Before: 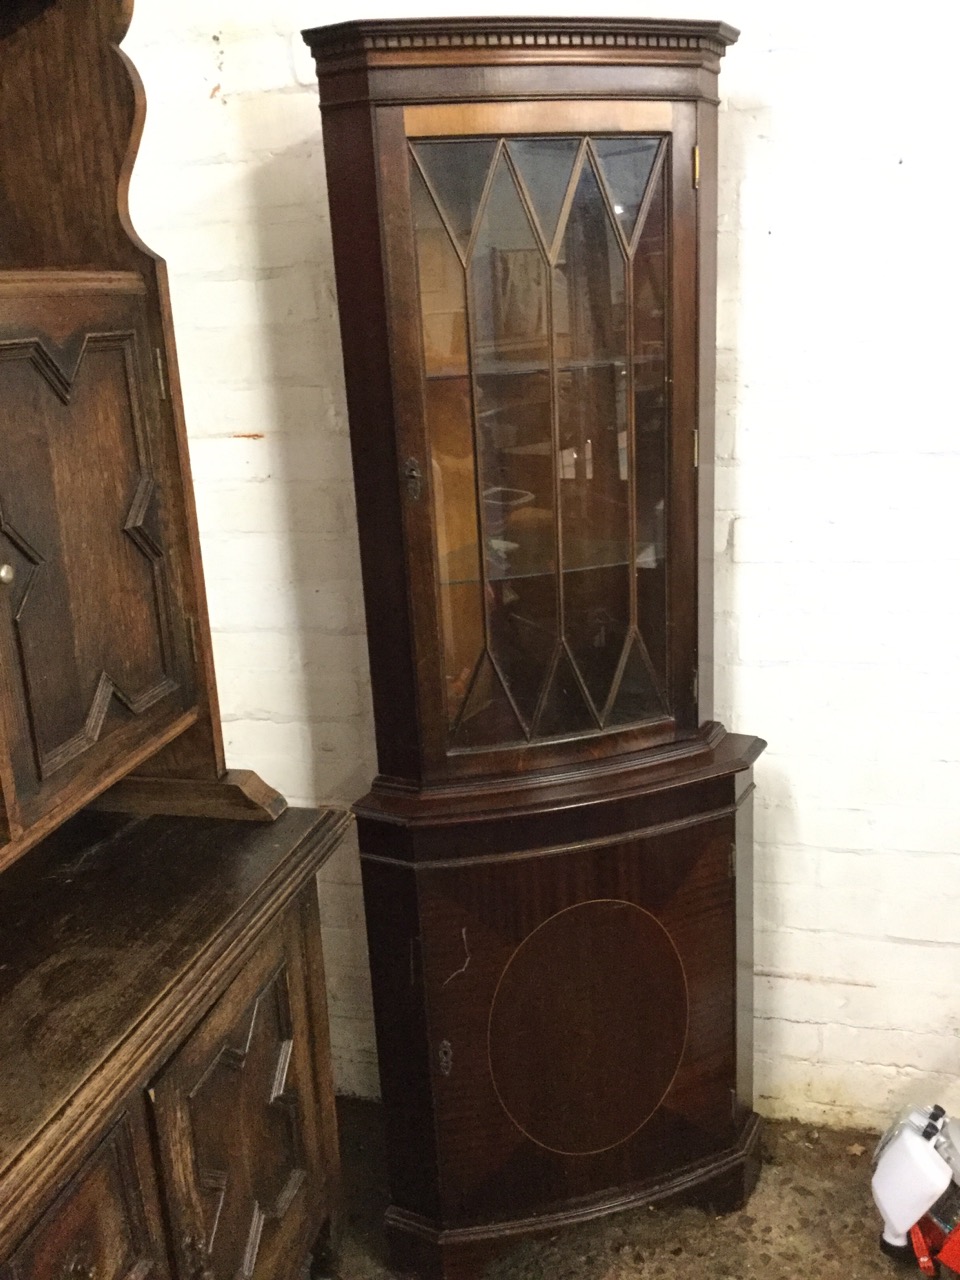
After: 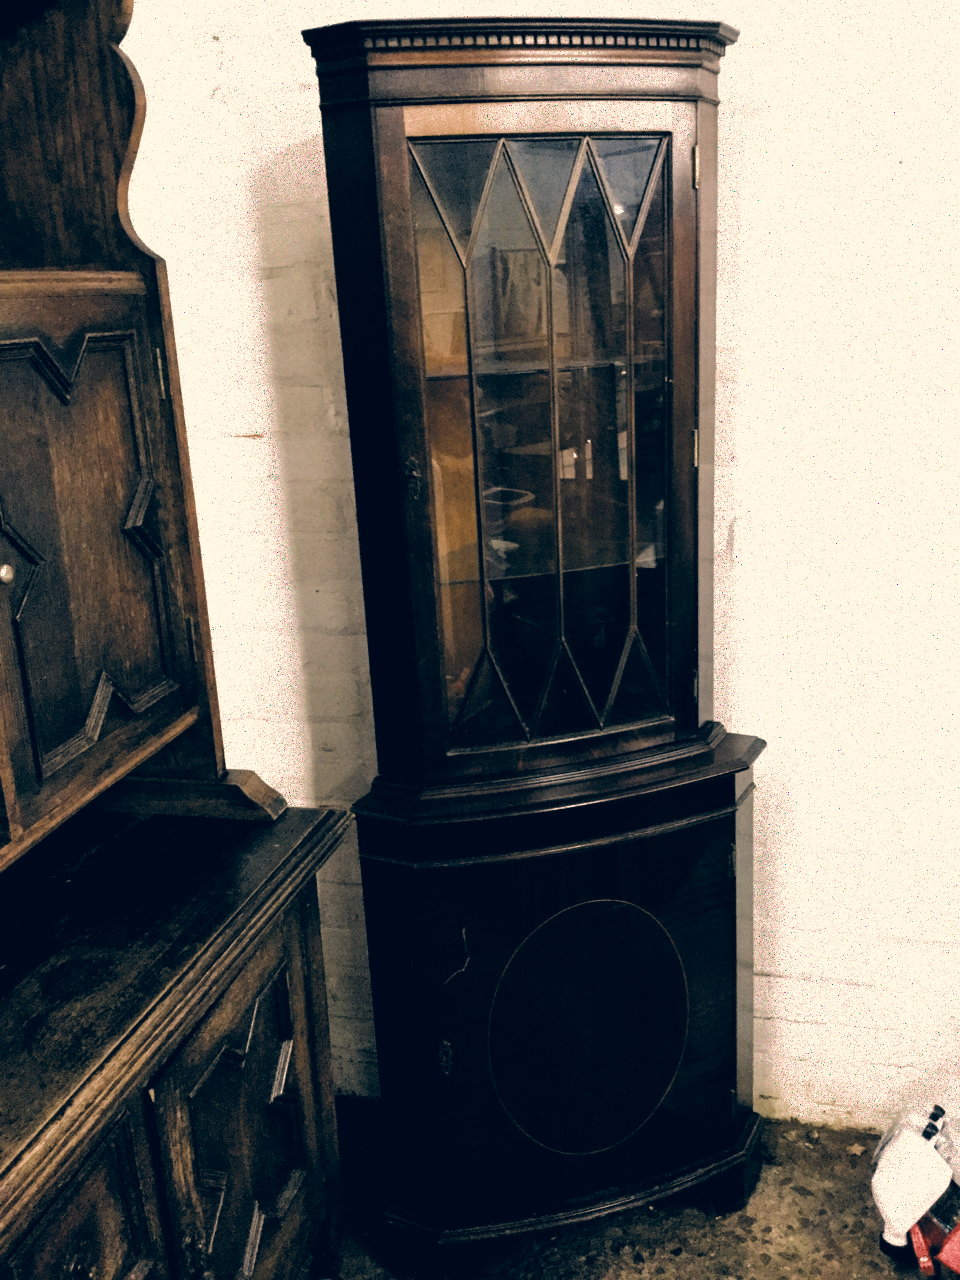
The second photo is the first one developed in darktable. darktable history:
filmic rgb: black relative exposure -3.62 EV, white relative exposure 2.14 EV, threshold -0.268 EV, transition 3.19 EV, structure ↔ texture 99.59%, hardness 3.64, color science v5 (2021), contrast in shadows safe, contrast in highlights safe, enable highlight reconstruction true
color correction: highlights a* 10.36, highlights b* 14.13, shadows a* -9.89, shadows b* -14.82
